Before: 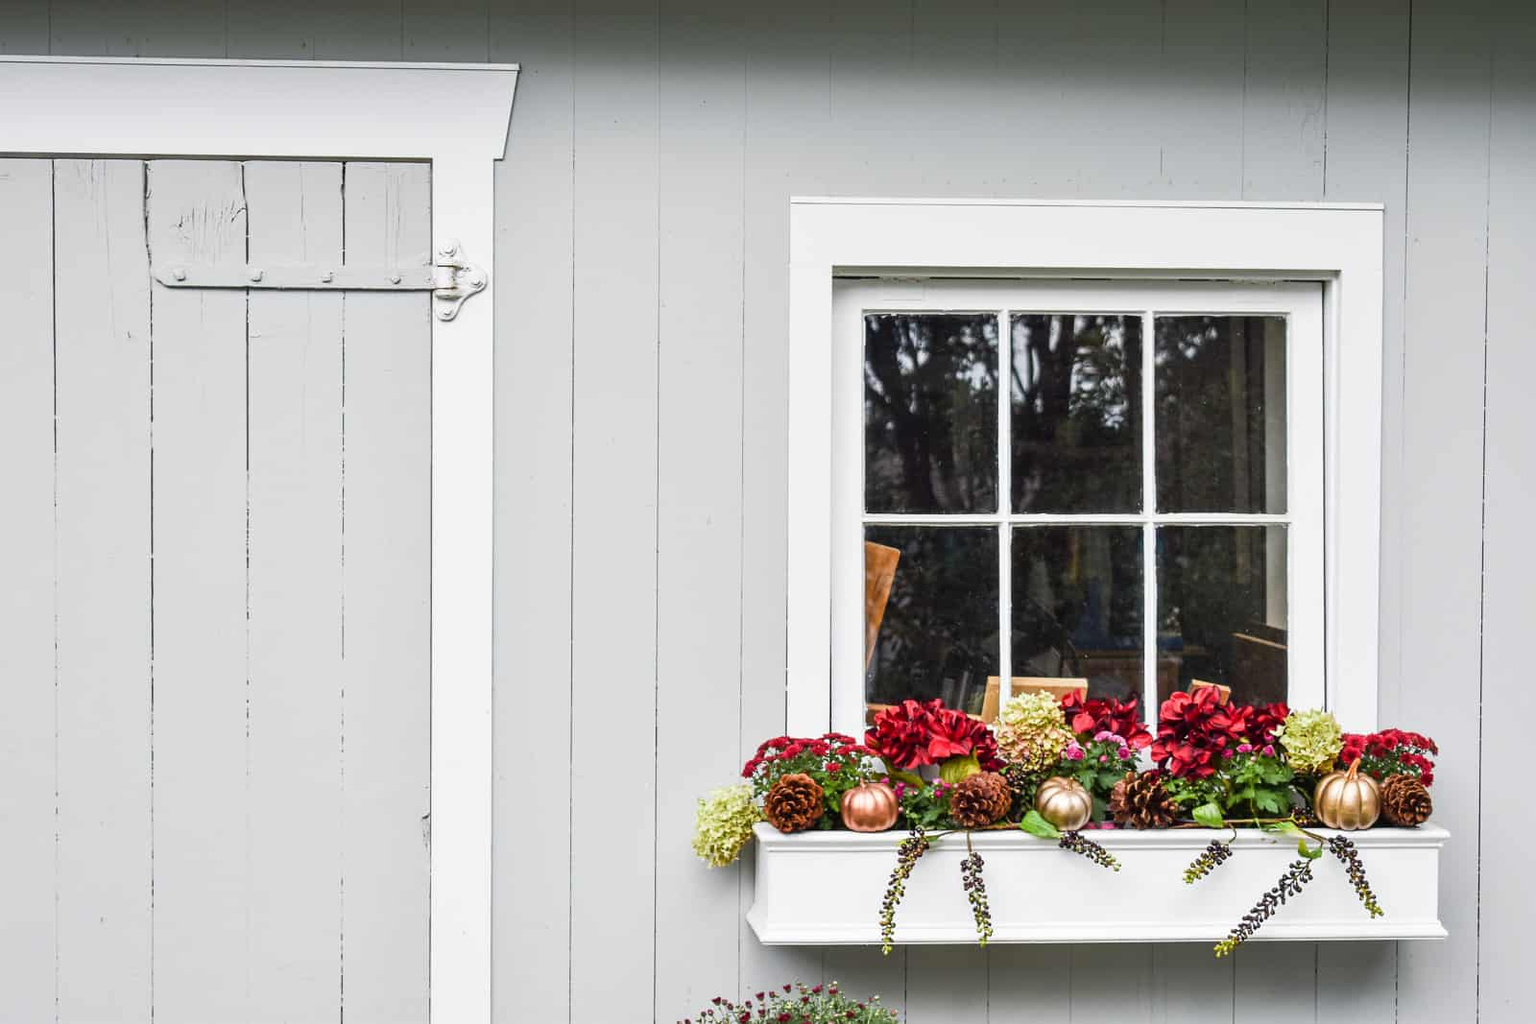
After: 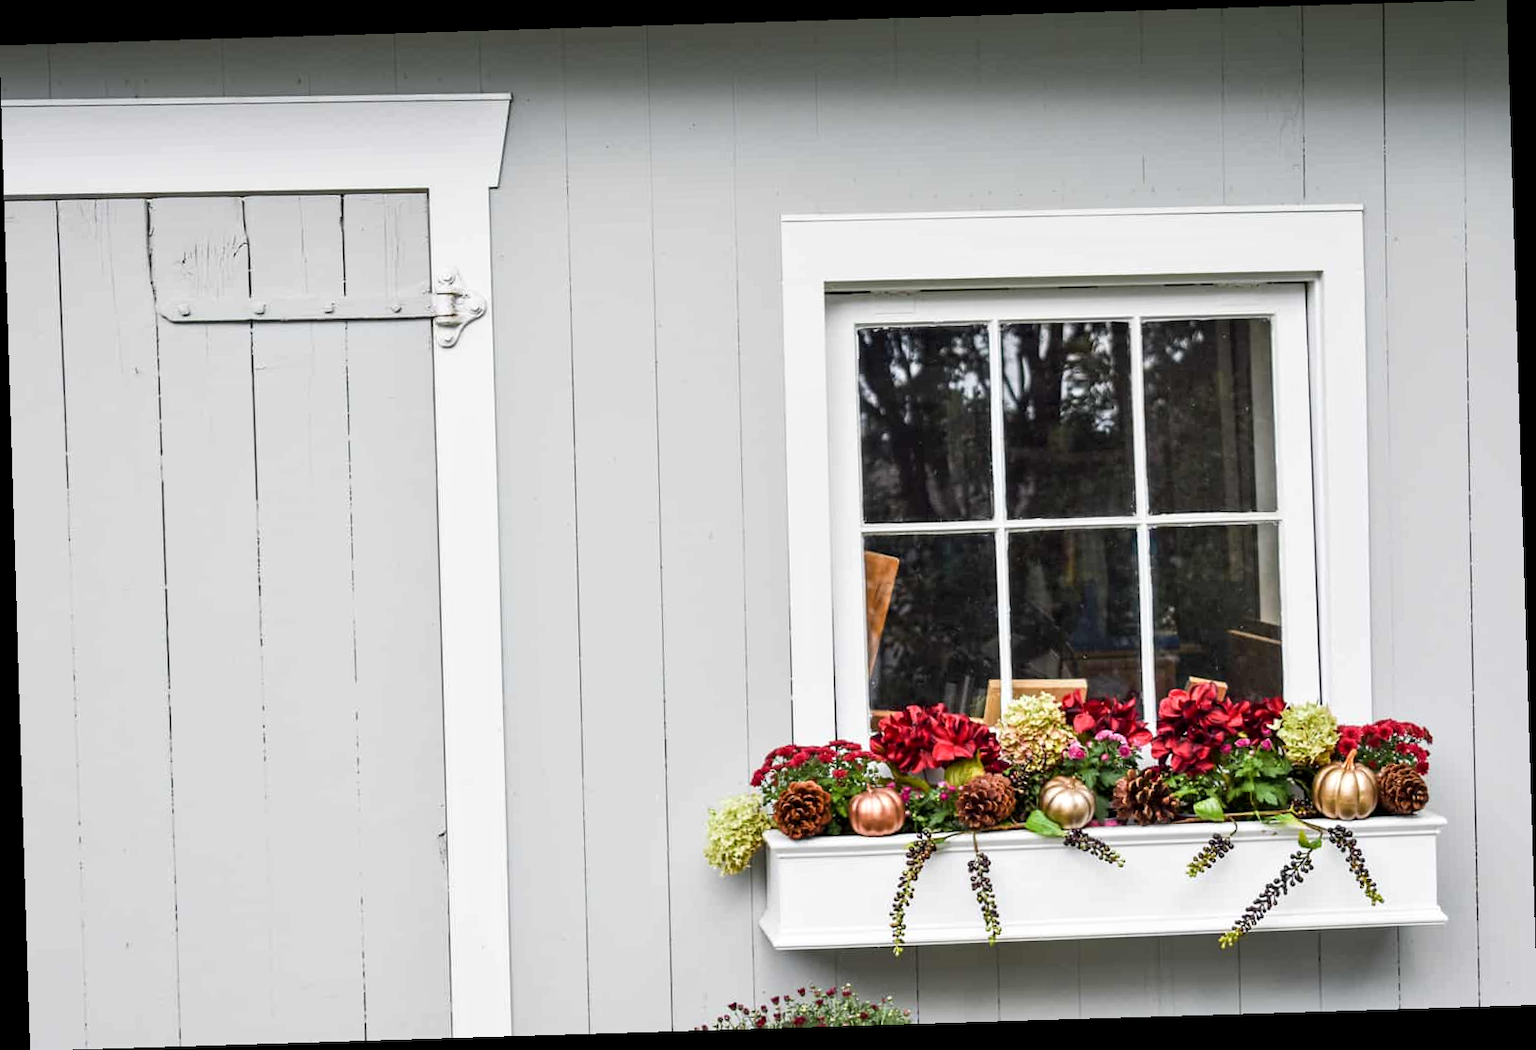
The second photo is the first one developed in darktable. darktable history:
rotate and perspective: rotation -1.75°, automatic cropping off
contrast equalizer: y [[0.509, 0.517, 0.523, 0.523, 0.517, 0.509], [0.5 ×6], [0.5 ×6], [0 ×6], [0 ×6]]
